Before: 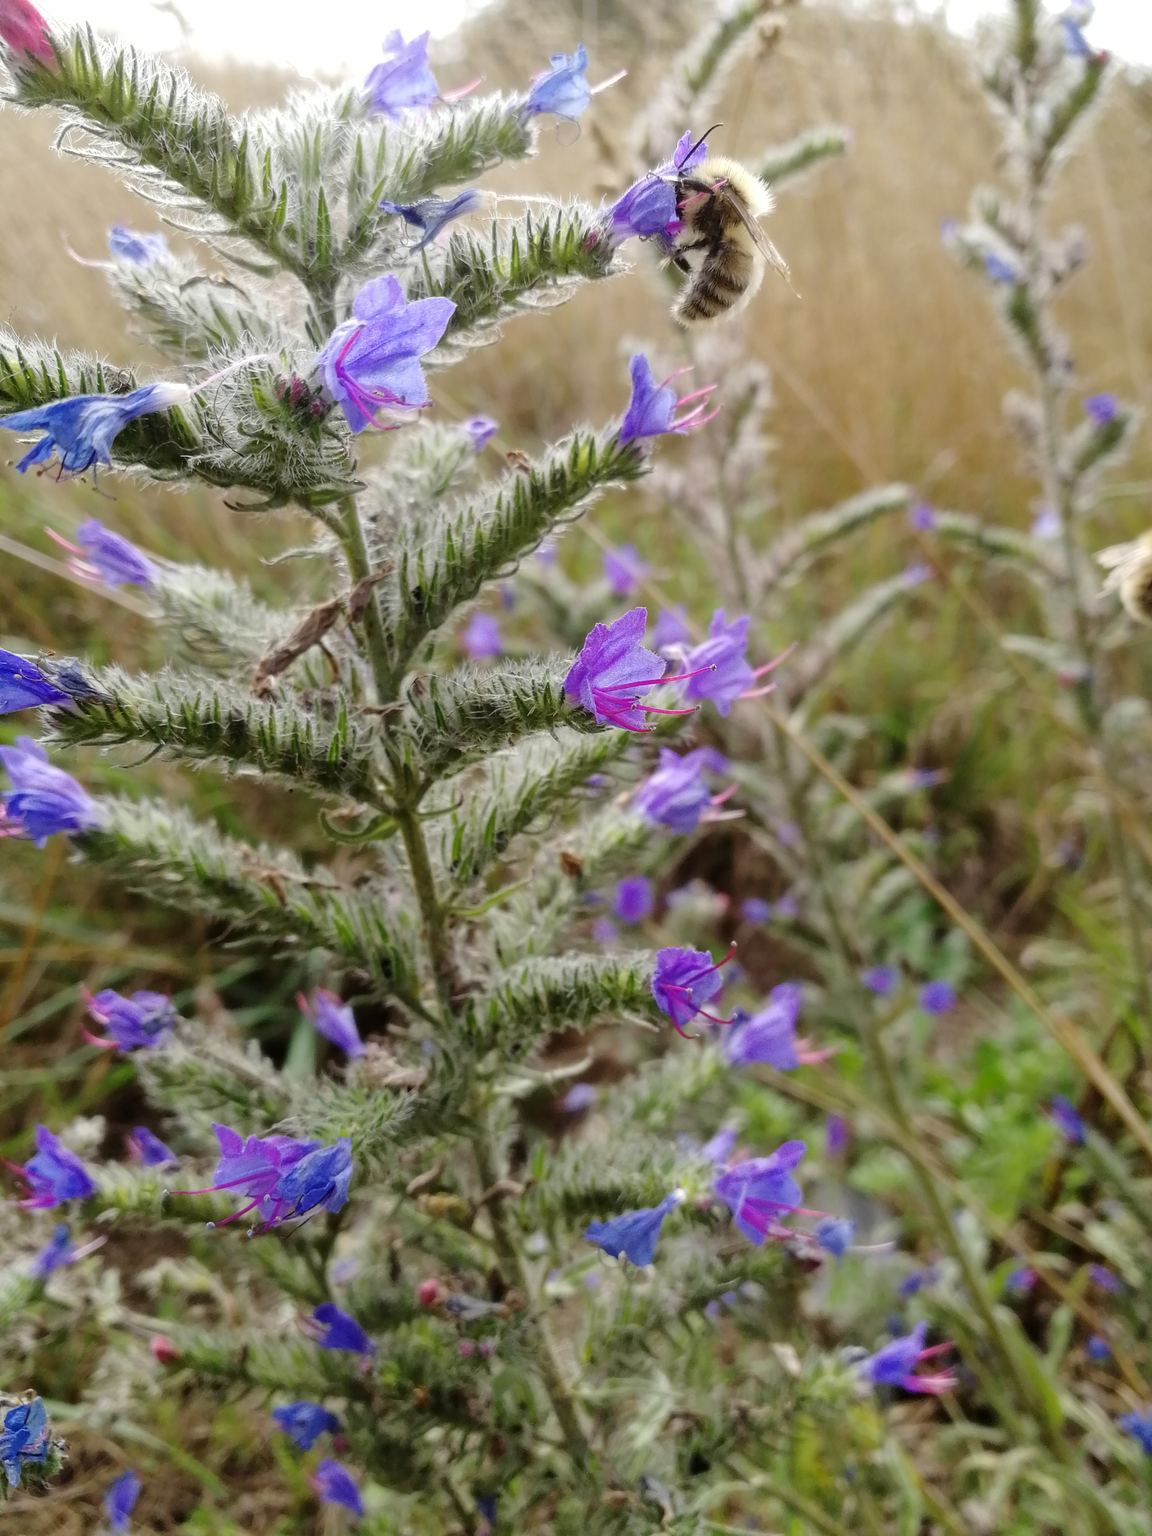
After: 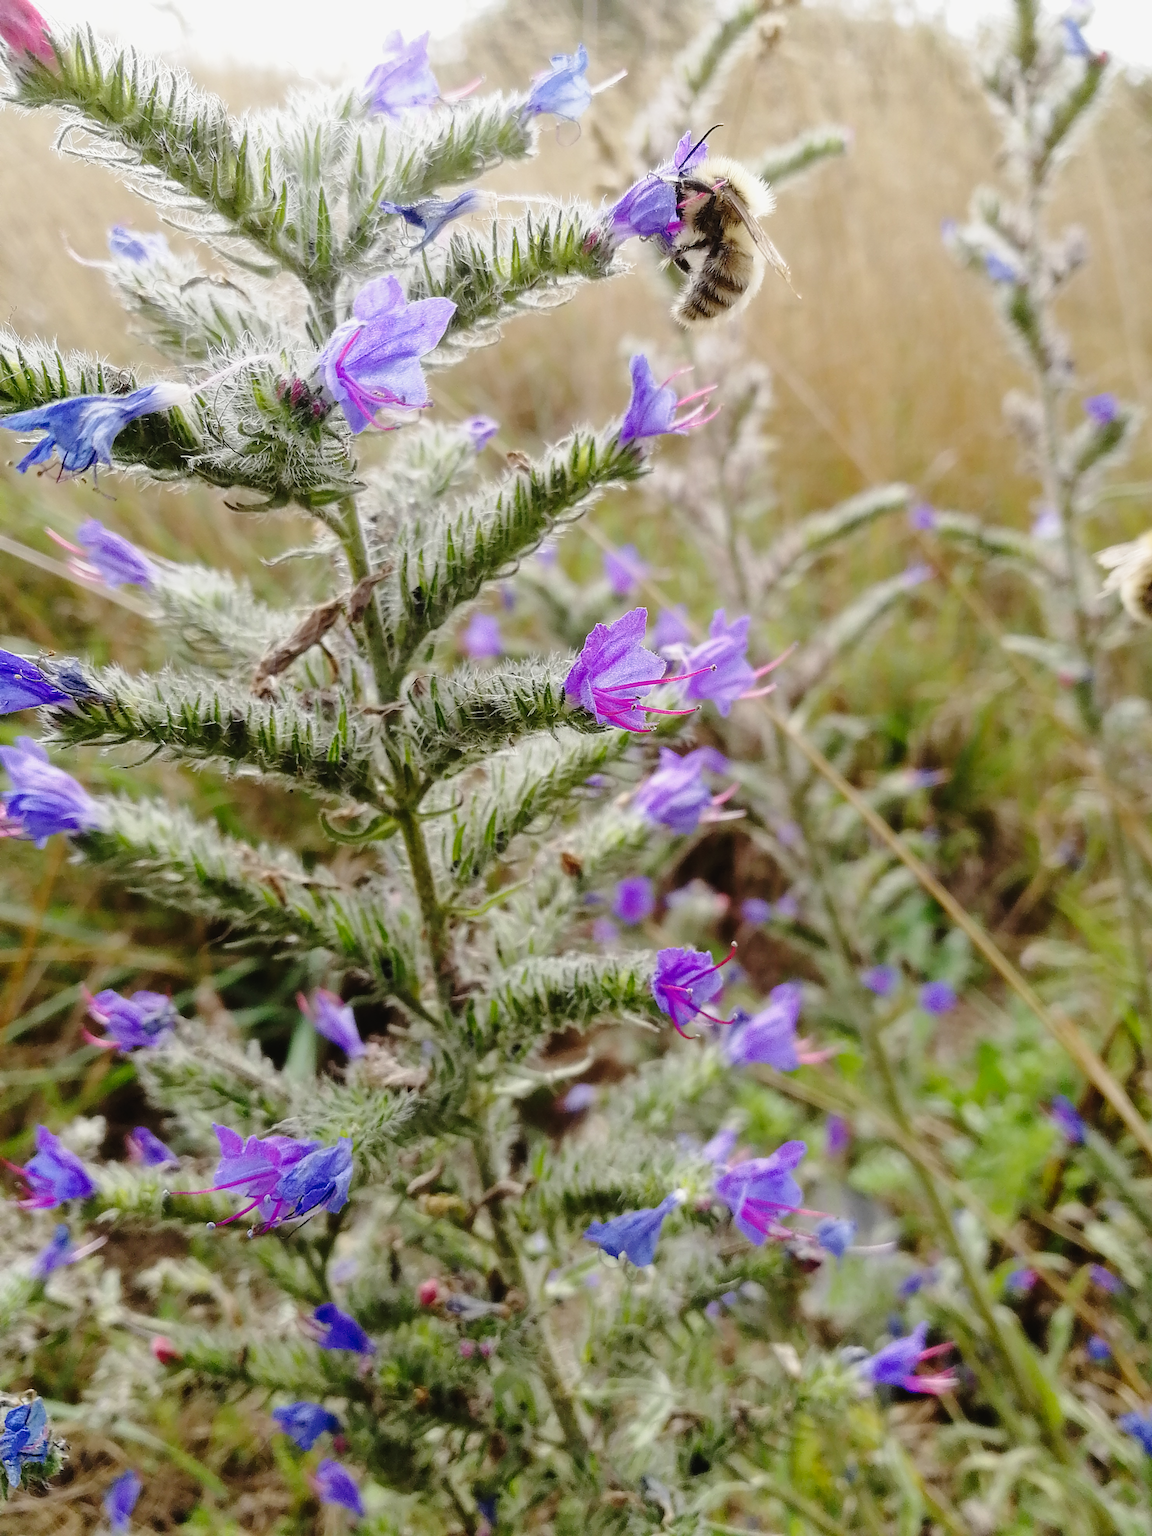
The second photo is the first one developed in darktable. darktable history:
tone curve: curves: ch0 [(0, 0.021) (0.049, 0.044) (0.152, 0.14) (0.328, 0.377) (0.473, 0.543) (0.641, 0.705) (0.85, 0.894) (1, 0.969)]; ch1 [(0, 0) (0.302, 0.331) (0.433, 0.432) (0.472, 0.47) (0.502, 0.503) (0.527, 0.521) (0.564, 0.58) (0.614, 0.626) (0.677, 0.701) (0.859, 0.885) (1, 1)]; ch2 [(0, 0) (0.33, 0.301) (0.447, 0.44) (0.487, 0.496) (0.502, 0.516) (0.535, 0.563) (0.565, 0.593) (0.608, 0.638) (1, 1)], preserve colors none
sharpen: on, module defaults
